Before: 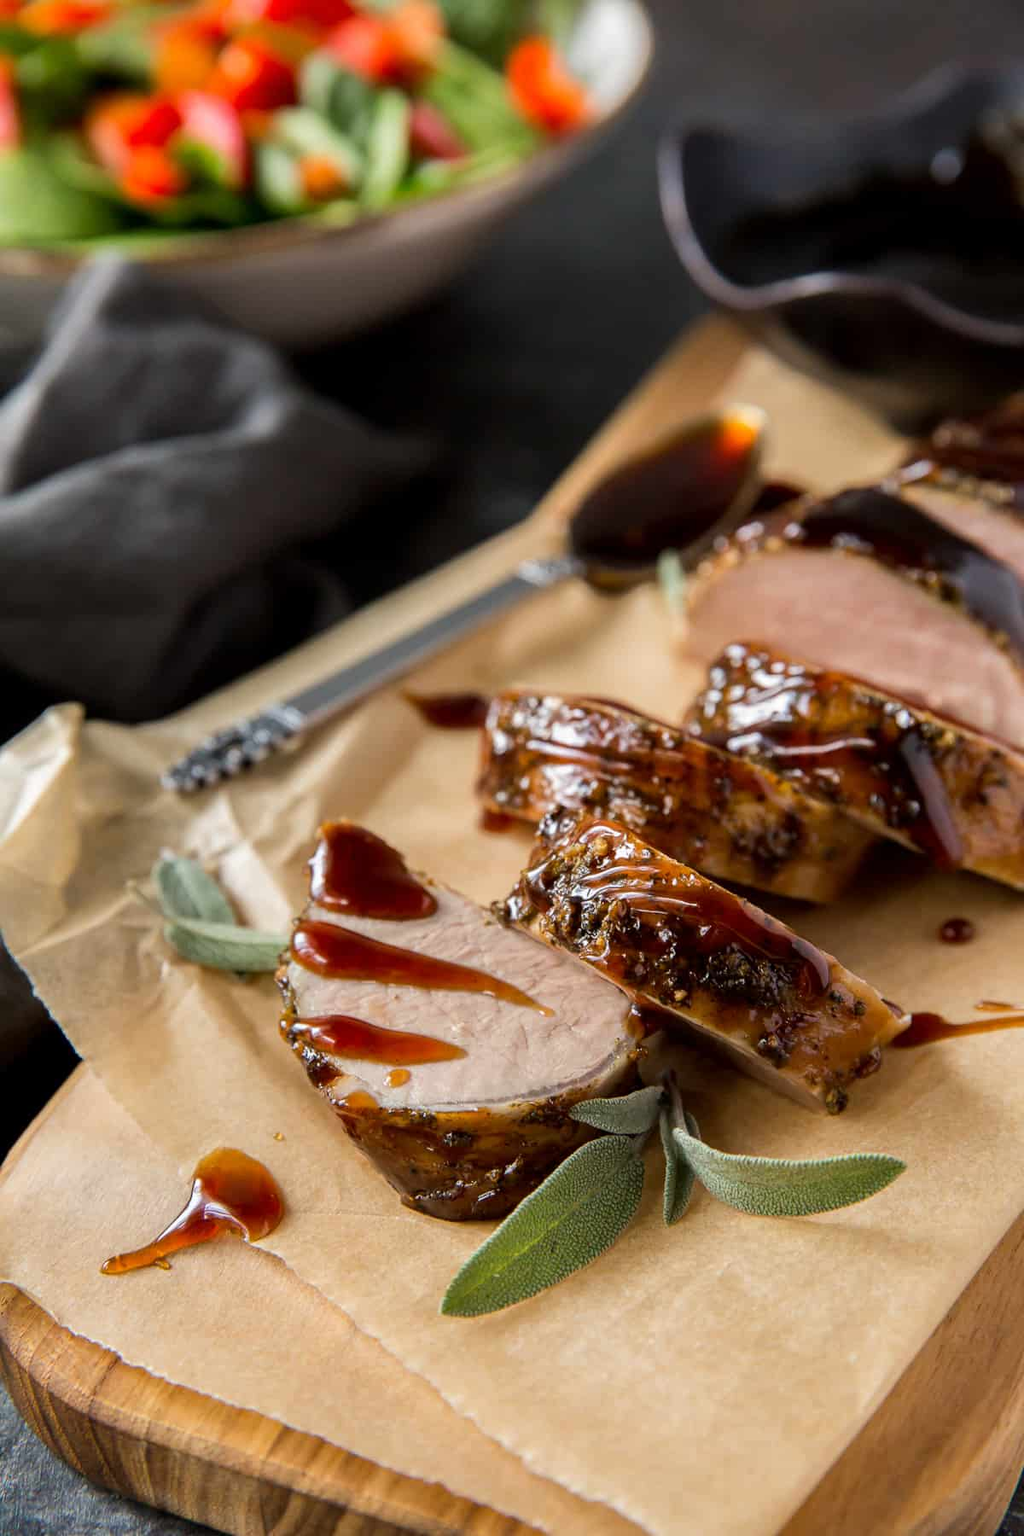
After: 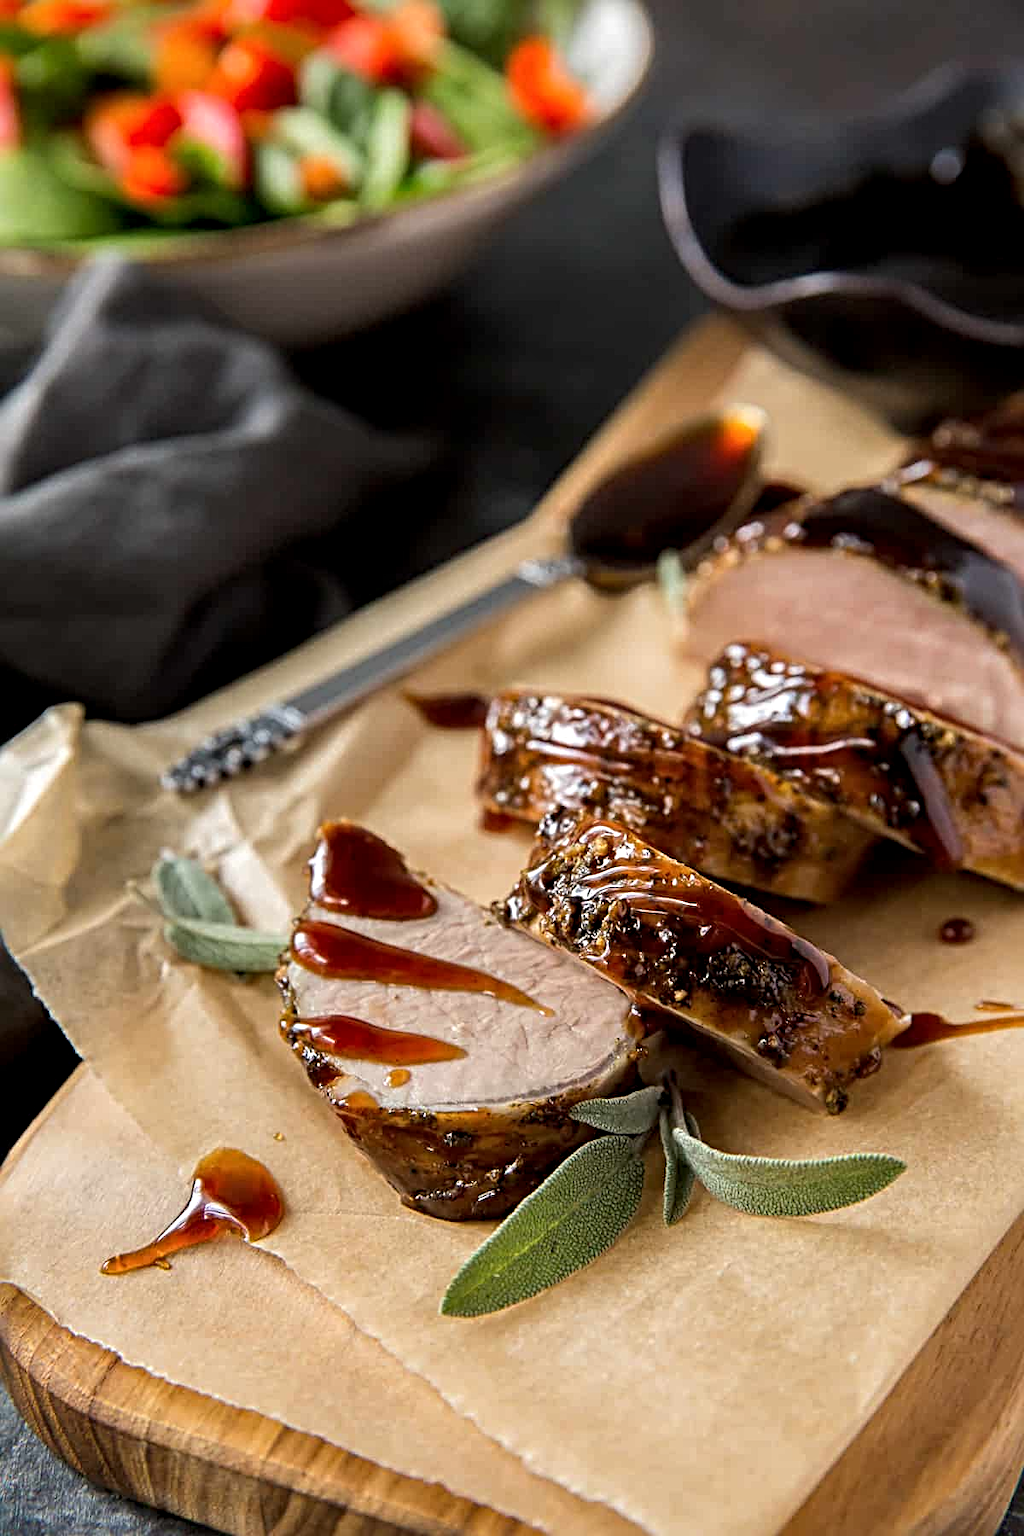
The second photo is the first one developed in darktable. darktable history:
sharpen: radius 4.854
local contrast: highlights 104%, shadows 101%, detail 120%, midtone range 0.2
